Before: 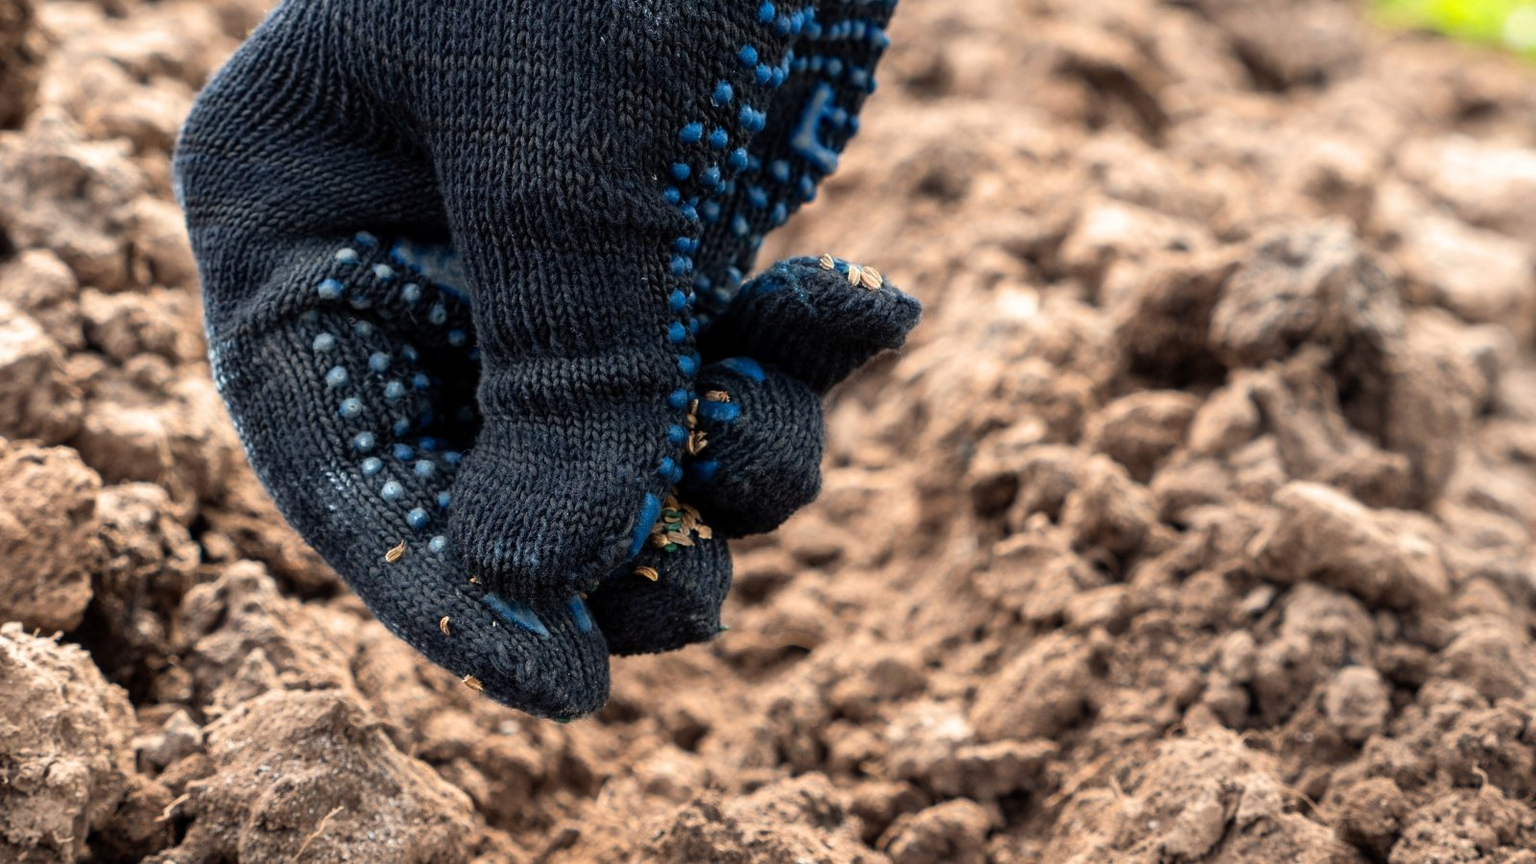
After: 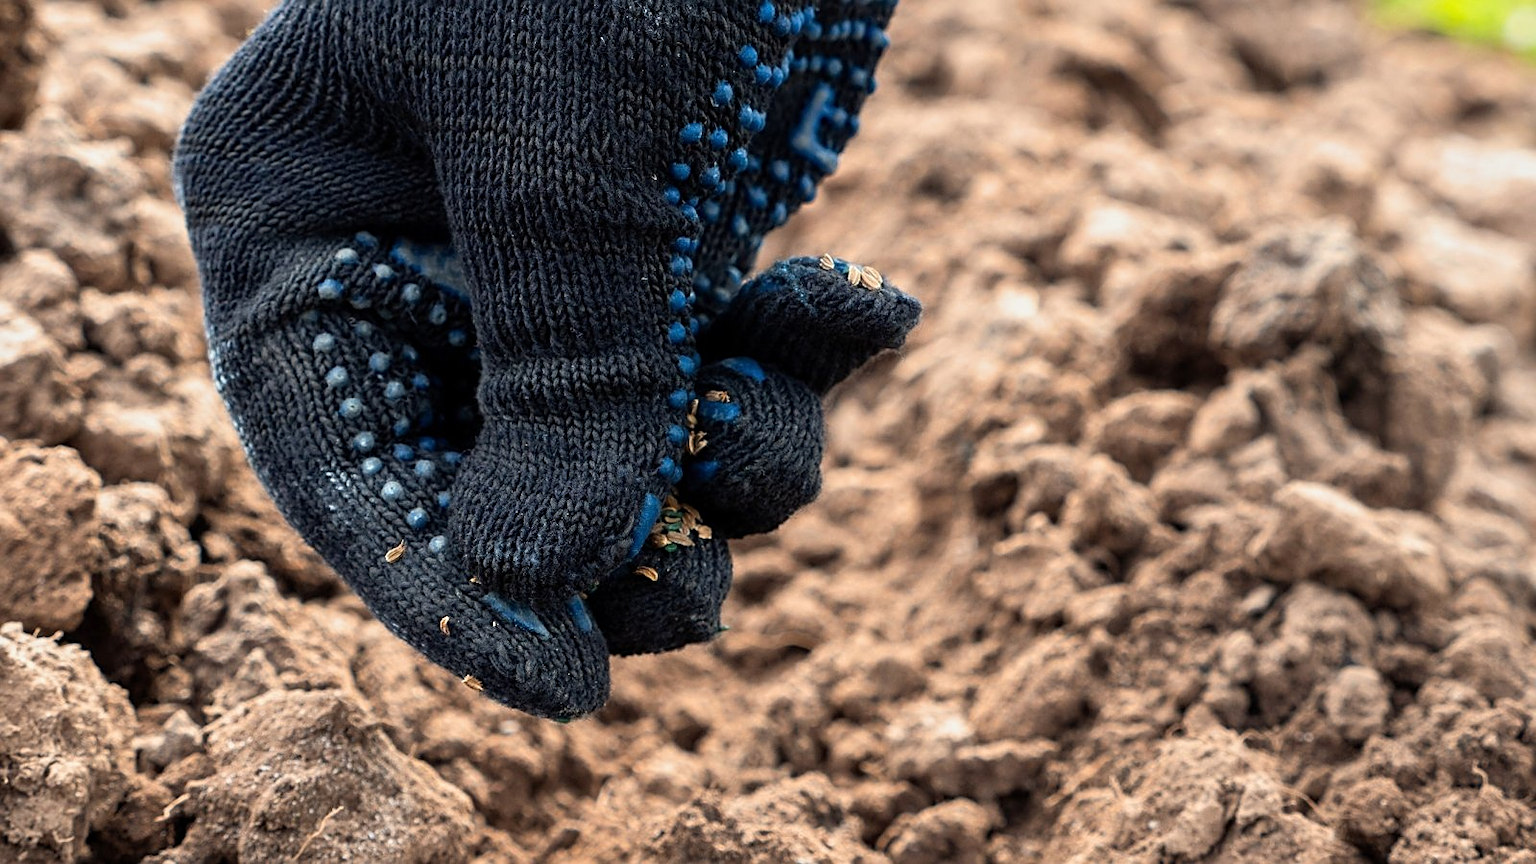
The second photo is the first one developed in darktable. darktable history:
sharpen: on, module defaults
tone equalizer: -8 EV -0.002 EV, -7 EV 0.005 EV, -6 EV -0.009 EV, -5 EV 0.011 EV, -4 EV -0.012 EV, -3 EV 0.007 EV, -2 EV -0.062 EV, -1 EV -0.293 EV, +0 EV -0.582 EV, smoothing diameter 2%, edges refinement/feathering 20, mask exposure compensation -1.57 EV, filter diffusion 5
